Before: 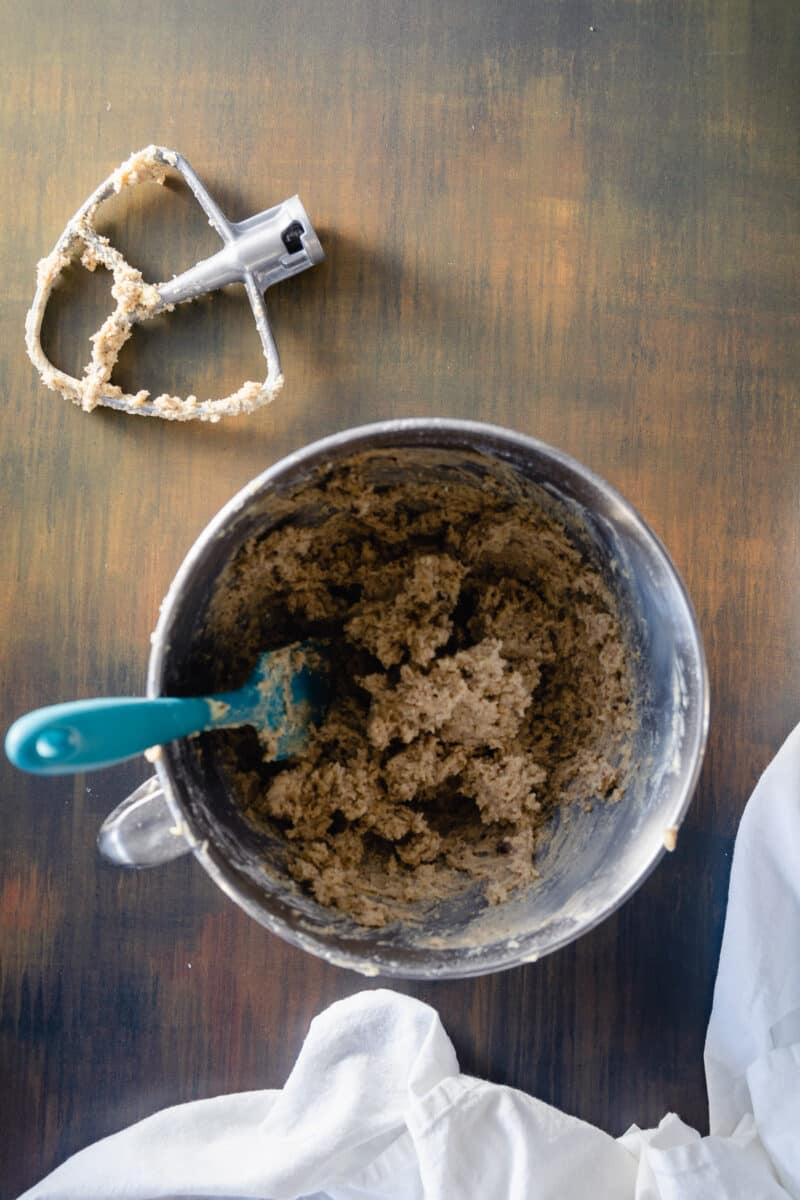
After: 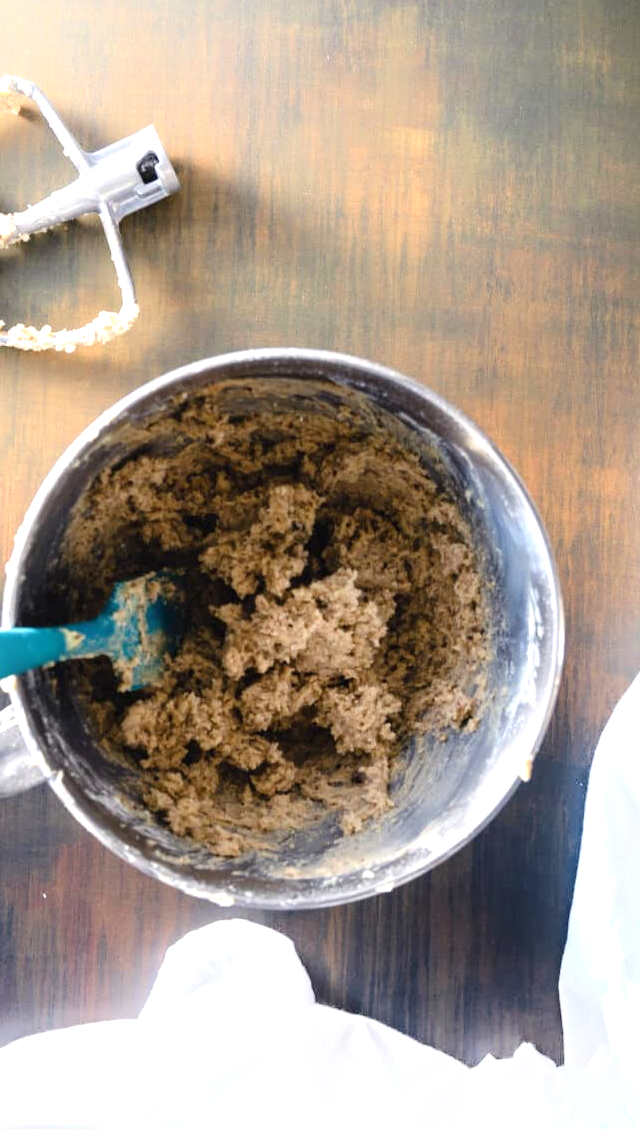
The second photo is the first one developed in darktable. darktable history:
crop and rotate: left 18.193%, top 5.902%, right 1.705%
exposure: black level correction 0, exposure 0.899 EV, compensate highlight preservation false
shadows and highlights: highlights 68.87, soften with gaussian
